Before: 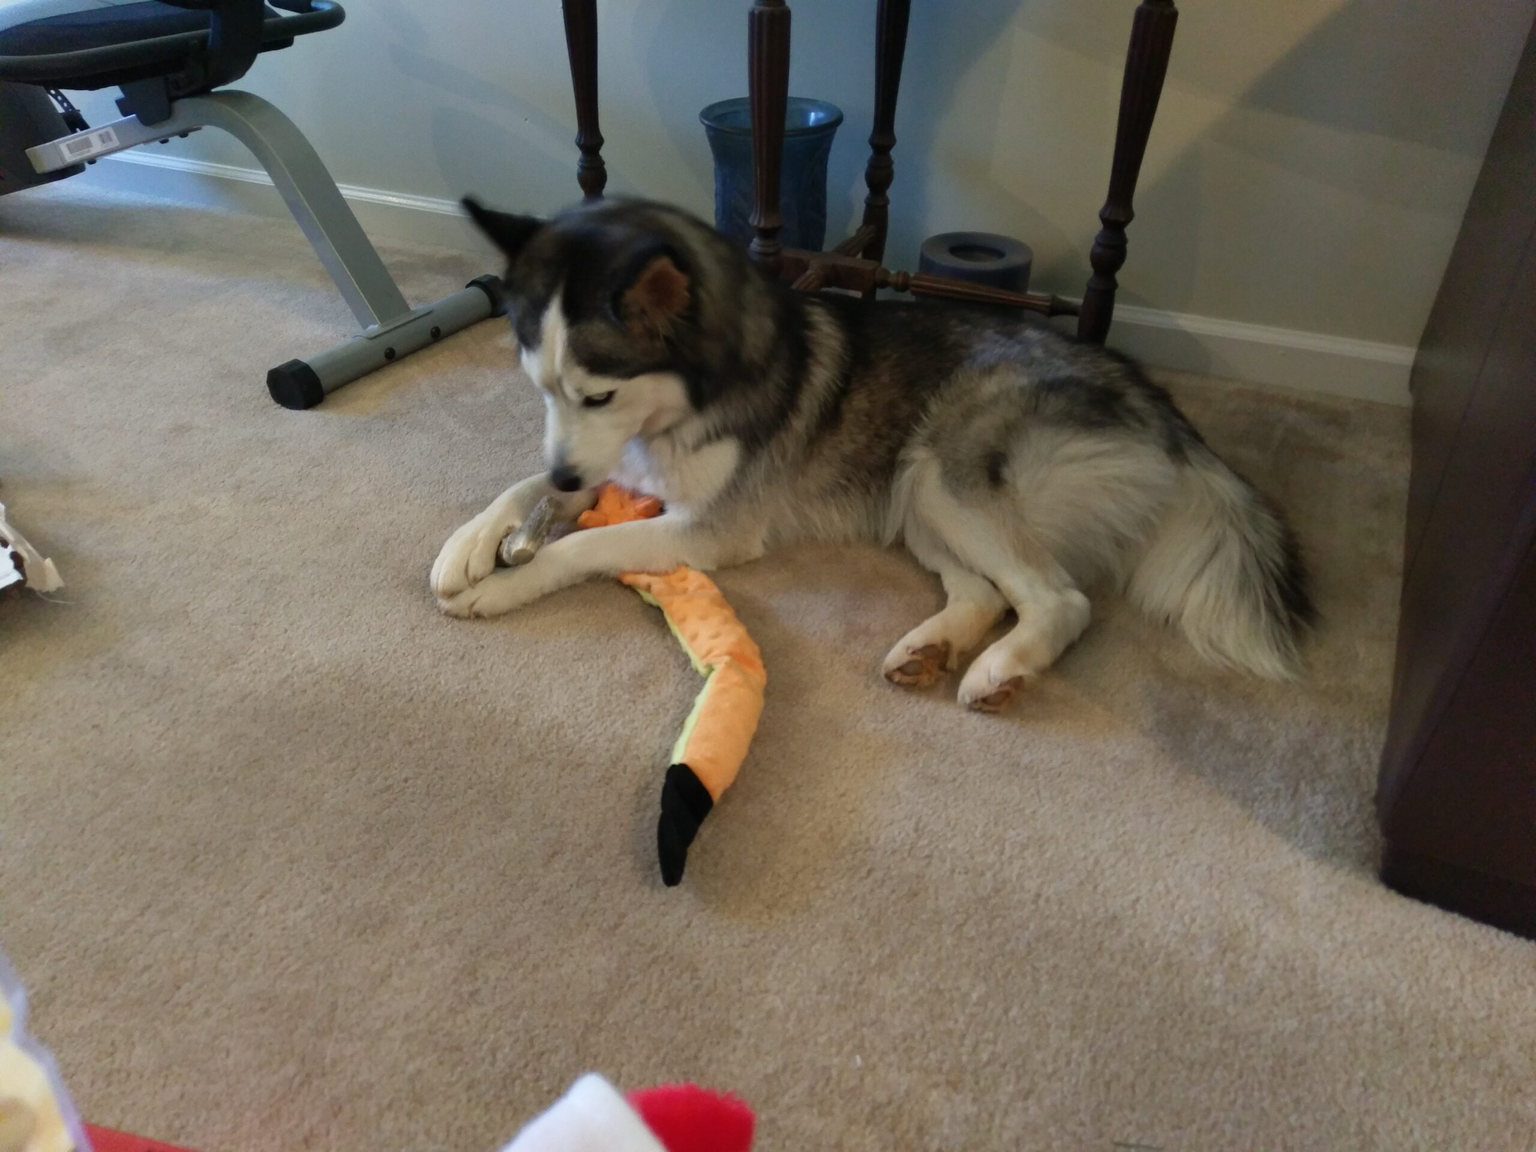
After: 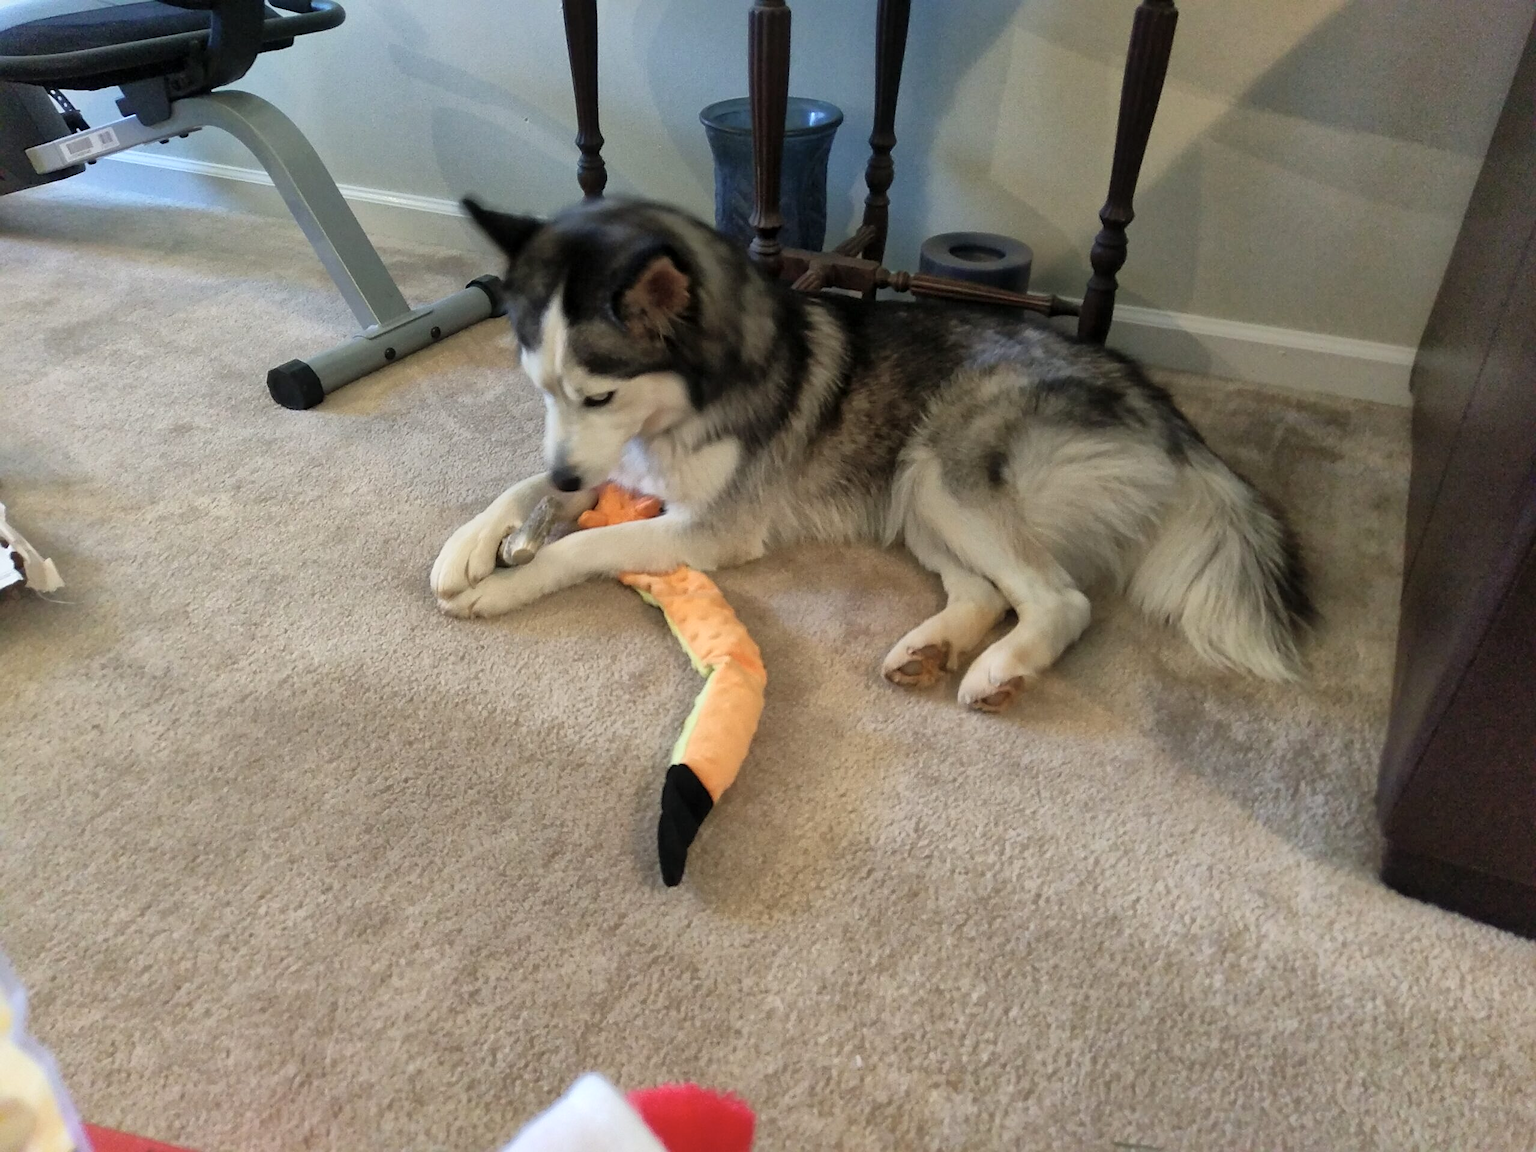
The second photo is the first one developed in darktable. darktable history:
global tonemap: drago (1, 100), detail 1
sharpen: on, module defaults
